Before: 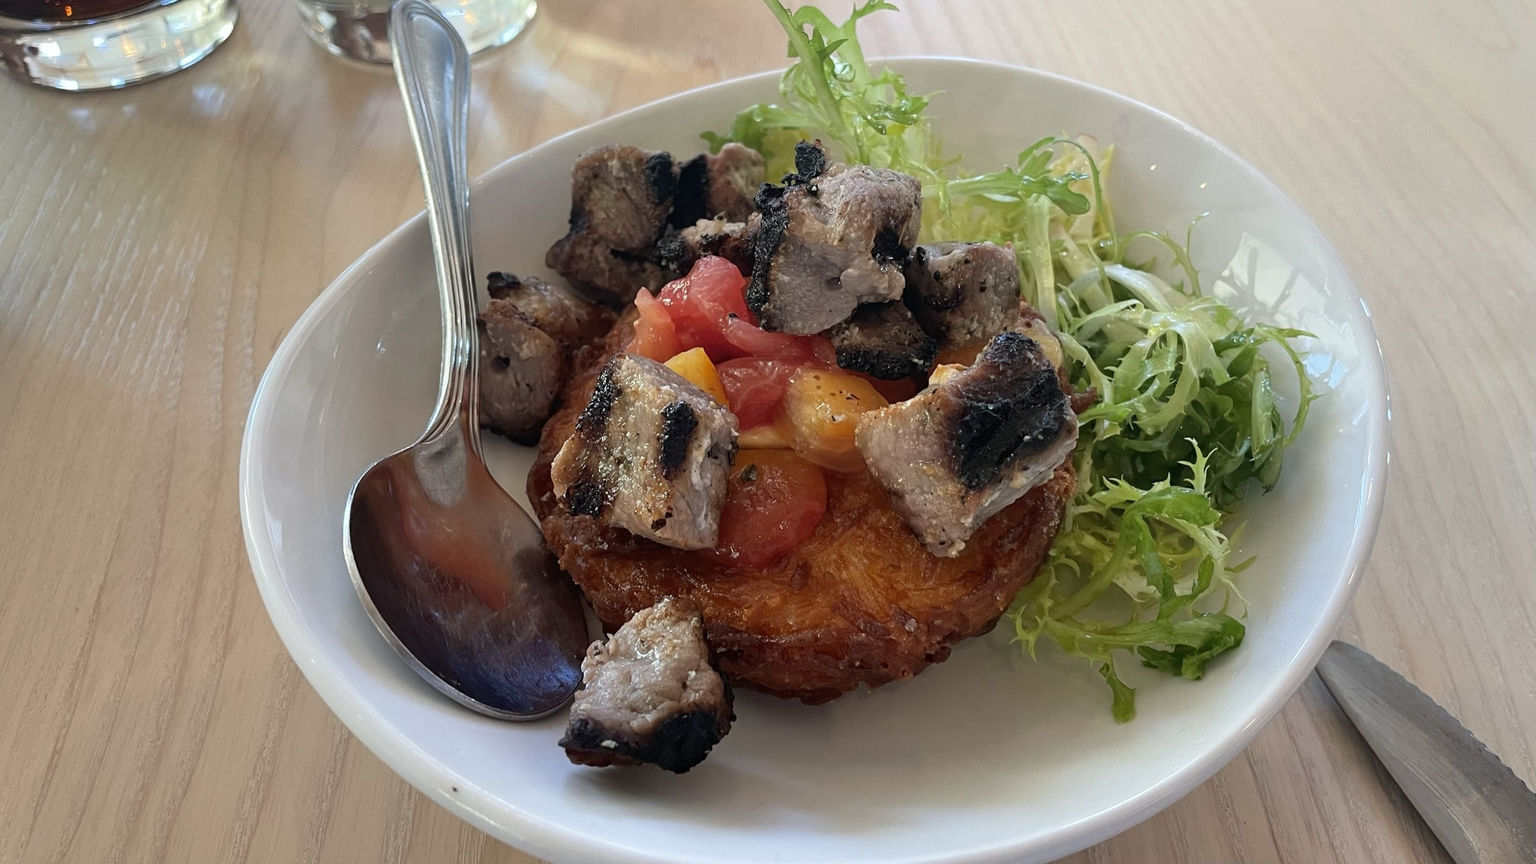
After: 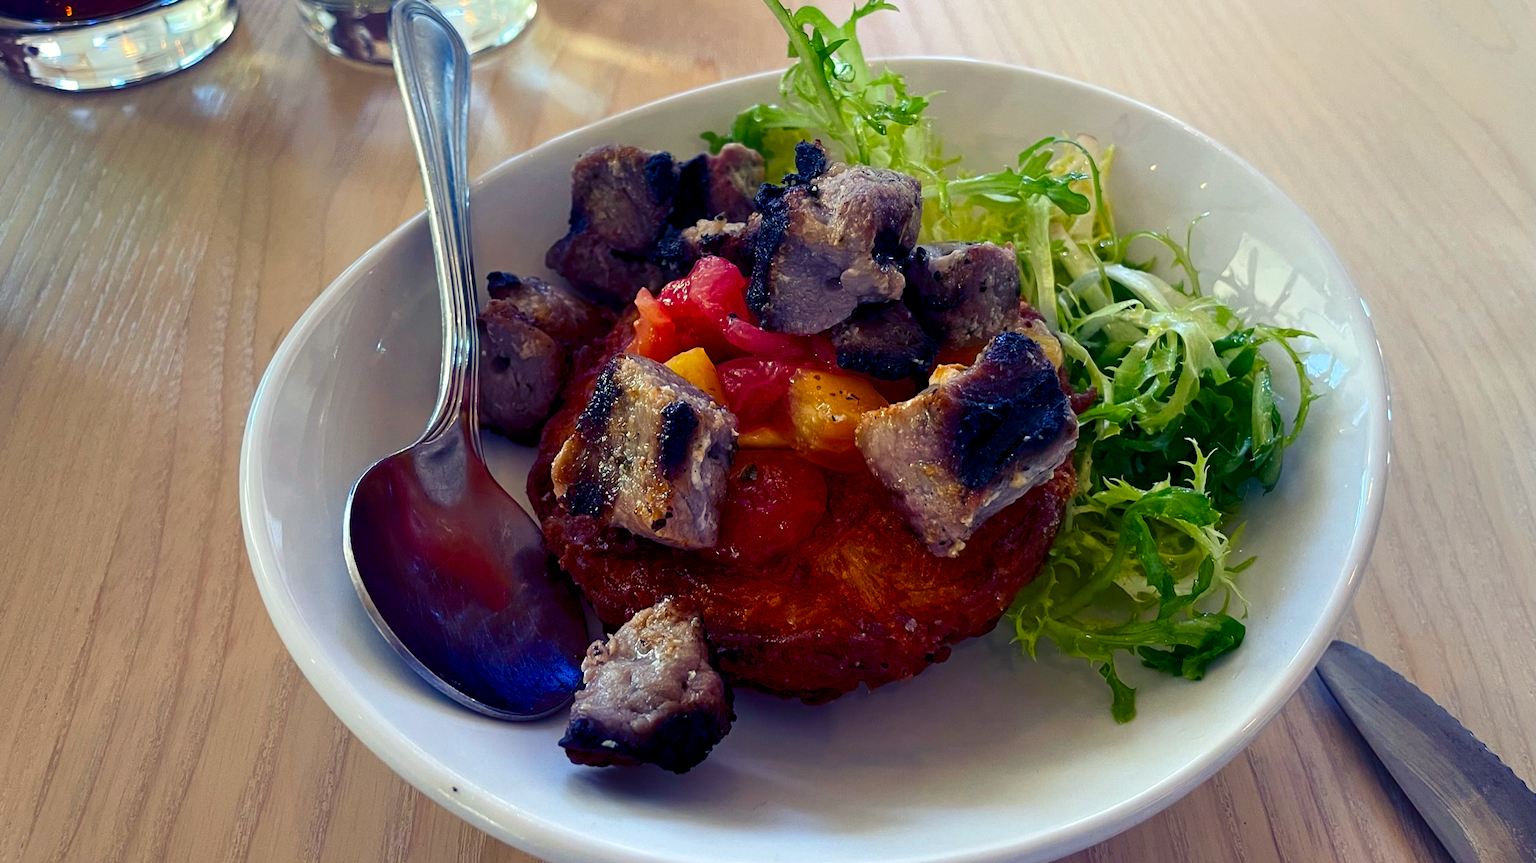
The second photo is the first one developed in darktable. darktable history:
contrast brightness saturation: contrast 0.12, brightness -0.12, saturation 0.2
color balance rgb: shadows lift › luminance -28.76%, shadows lift › chroma 15%, shadows lift › hue 270°, power › chroma 1%, power › hue 255°, highlights gain › luminance 7.14%, highlights gain › chroma 2%, highlights gain › hue 90°, global offset › luminance -0.29%, global offset › hue 260°, perceptual saturation grading › global saturation 20%, perceptual saturation grading › highlights -13.92%, perceptual saturation grading › shadows 50%
